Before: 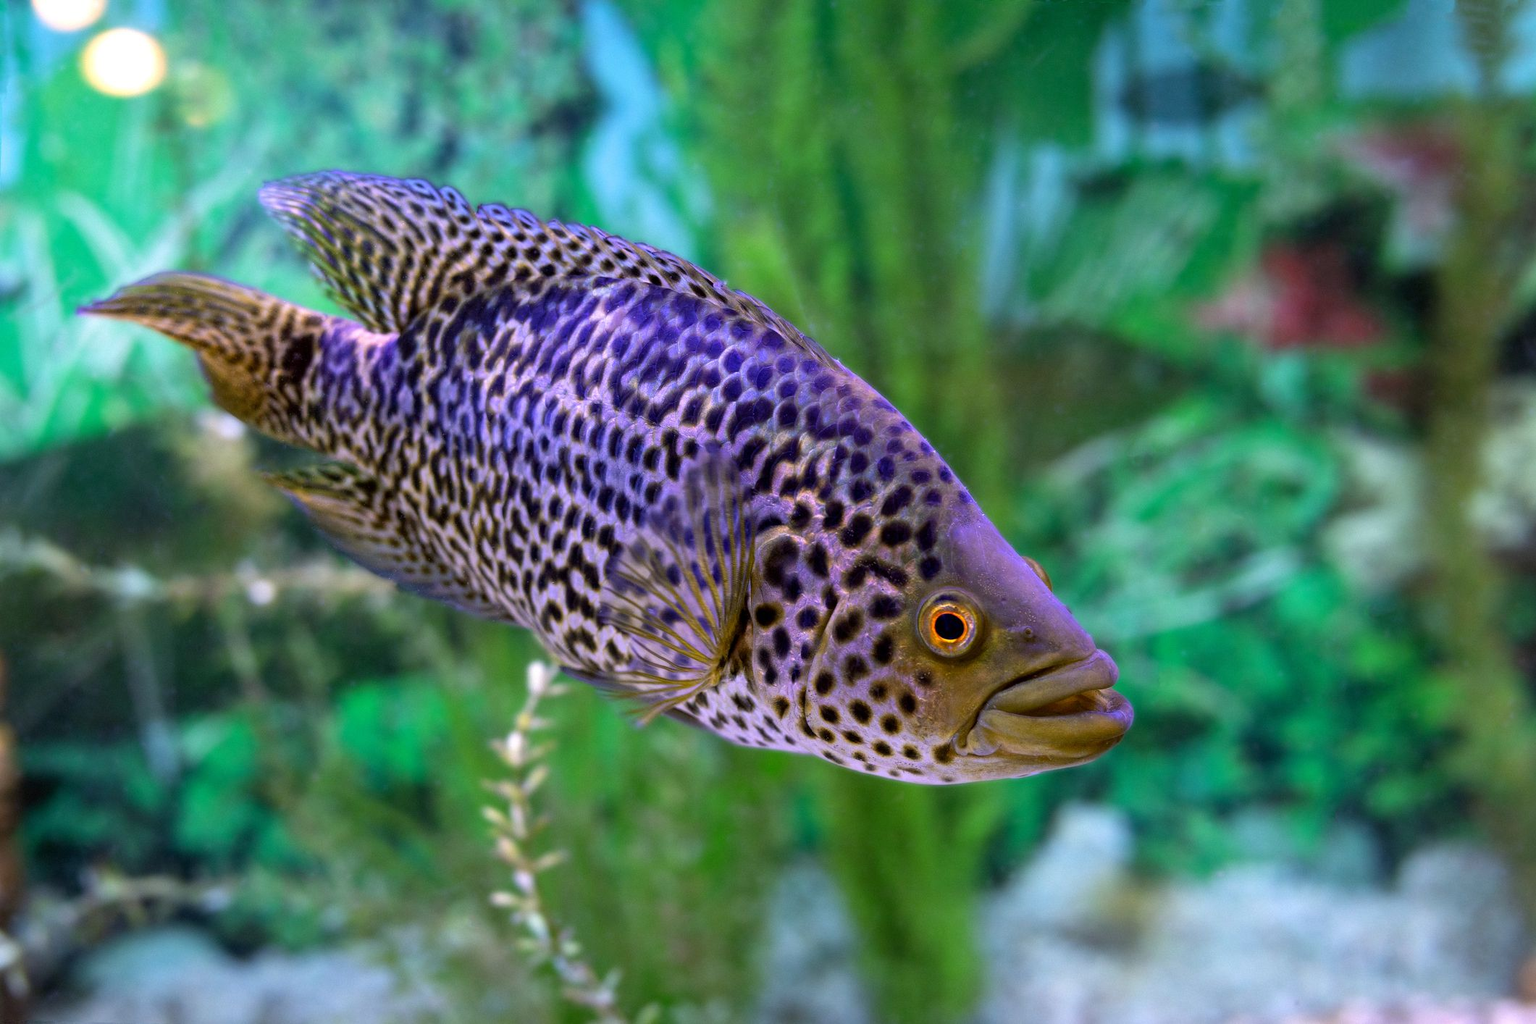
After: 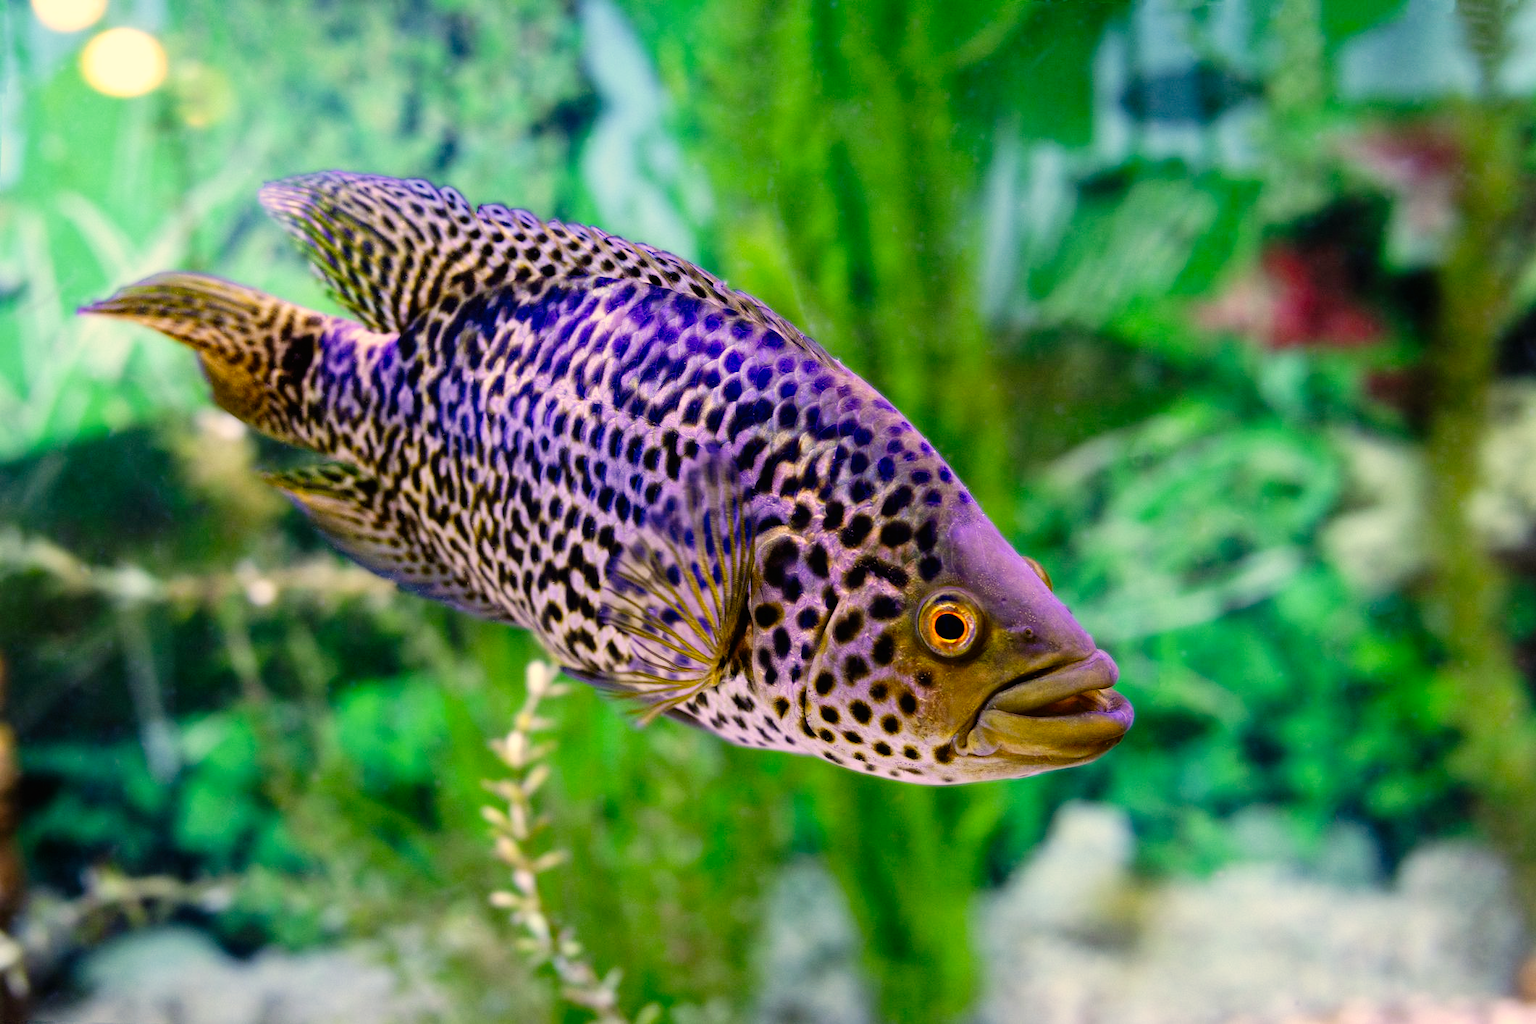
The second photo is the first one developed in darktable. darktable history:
color correction: highlights a* 2.72, highlights b* 22.8
tone curve: curves: ch0 [(0, 0) (0.003, 0.006) (0.011, 0.007) (0.025, 0.009) (0.044, 0.012) (0.069, 0.021) (0.1, 0.036) (0.136, 0.056) (0.177, 0.105) (0.224, 0.165) (0.277, 0.251) (0.335, 0.344) (0.399, 0.439) (0.468, 0.532) (0.543, 0.628) (0.623, 0.718) (0.709, 0.797) (0.801, 0.874) (0.898, 0.943) (1, 1)], preserve colors none
